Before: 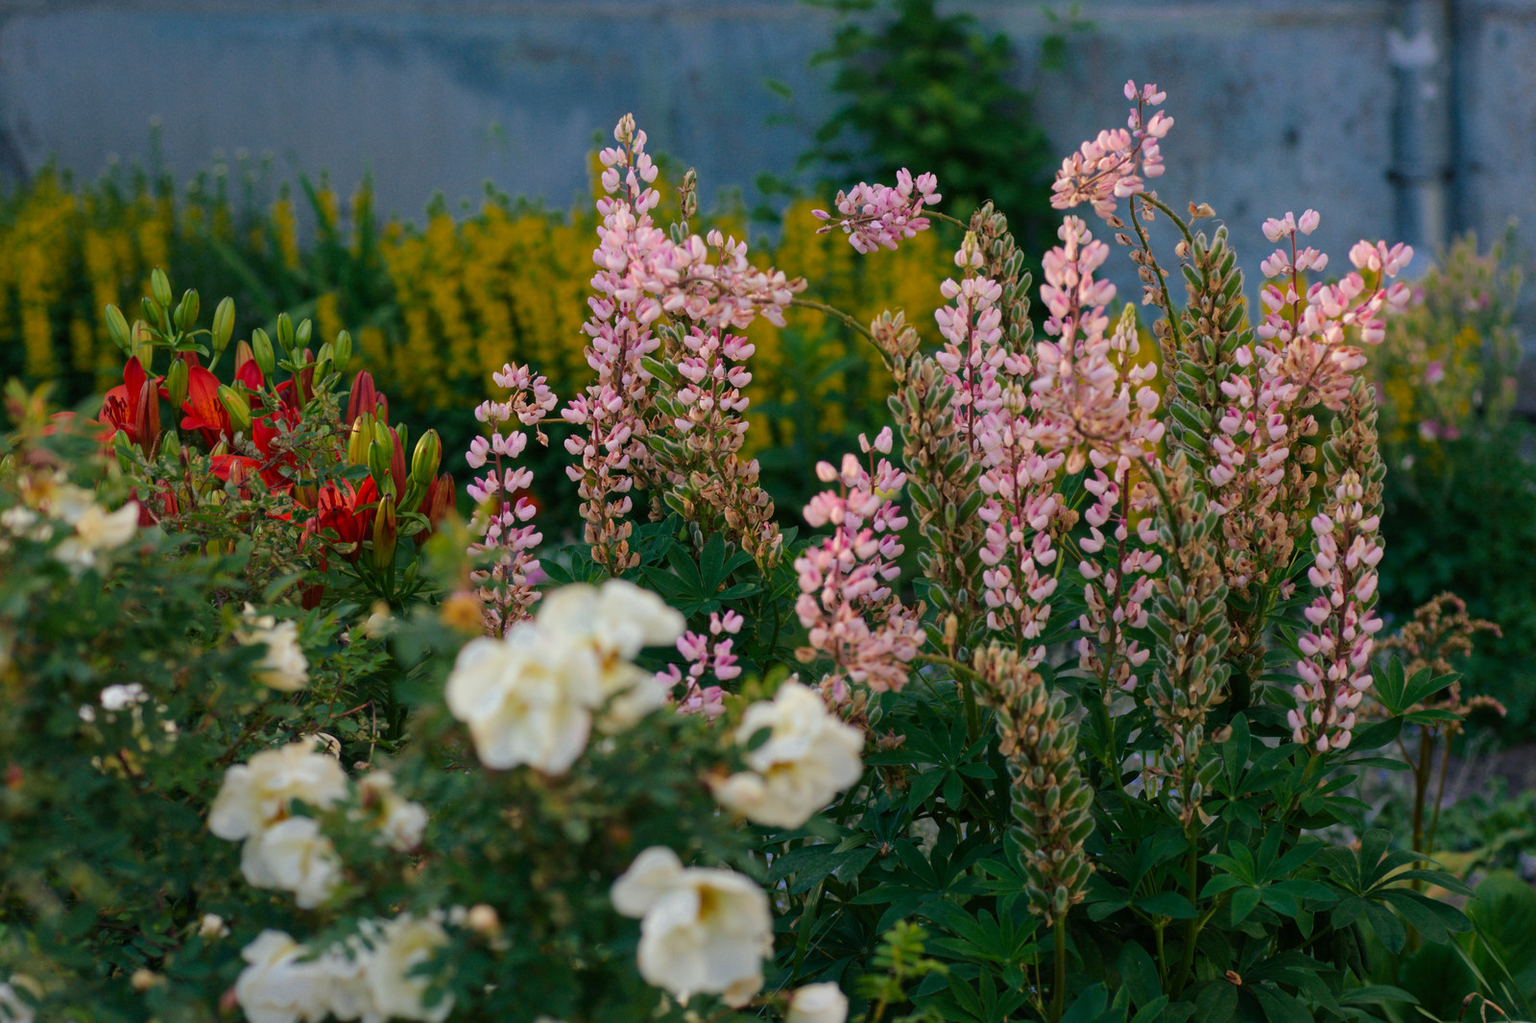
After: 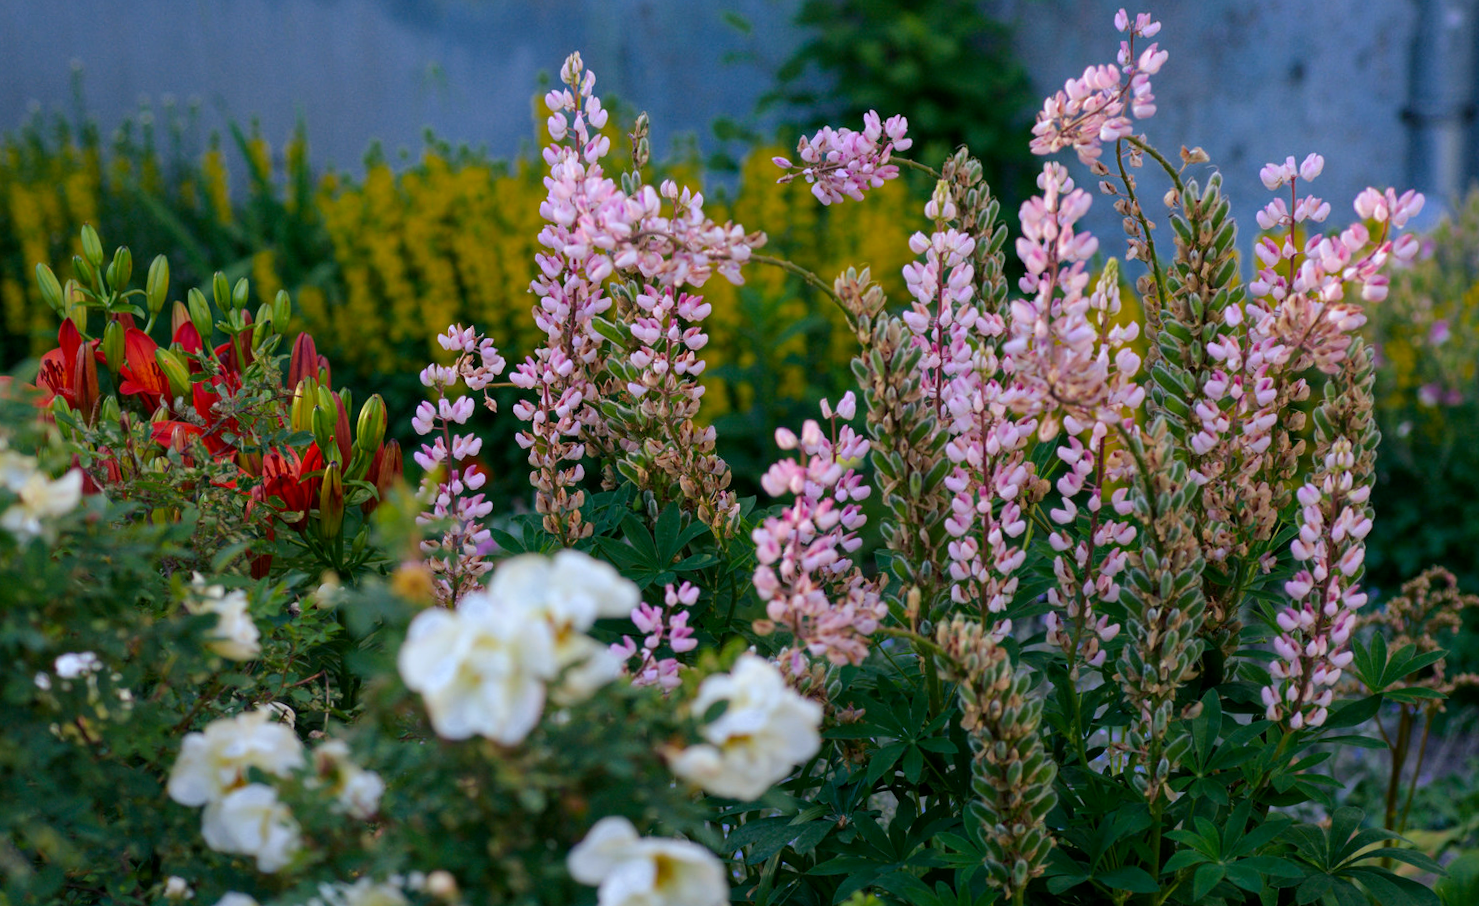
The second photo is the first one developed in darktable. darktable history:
rotate and perspective: rotation 0.074°, lens shift (vertical) 0.096, lens shift (horizontal) -0.041, crop left 0.043, crop right 0.952, crop top 0.024, crop bottom 0.979
white balance: red 0.948, green 1.02, blue 1.176
exposure: black level correction 0.002, exposure 0.15 EV, compensate highlight preservation false
crop: left 1.507%, top 6.147%, right 1.379%, bottom 6.637%
